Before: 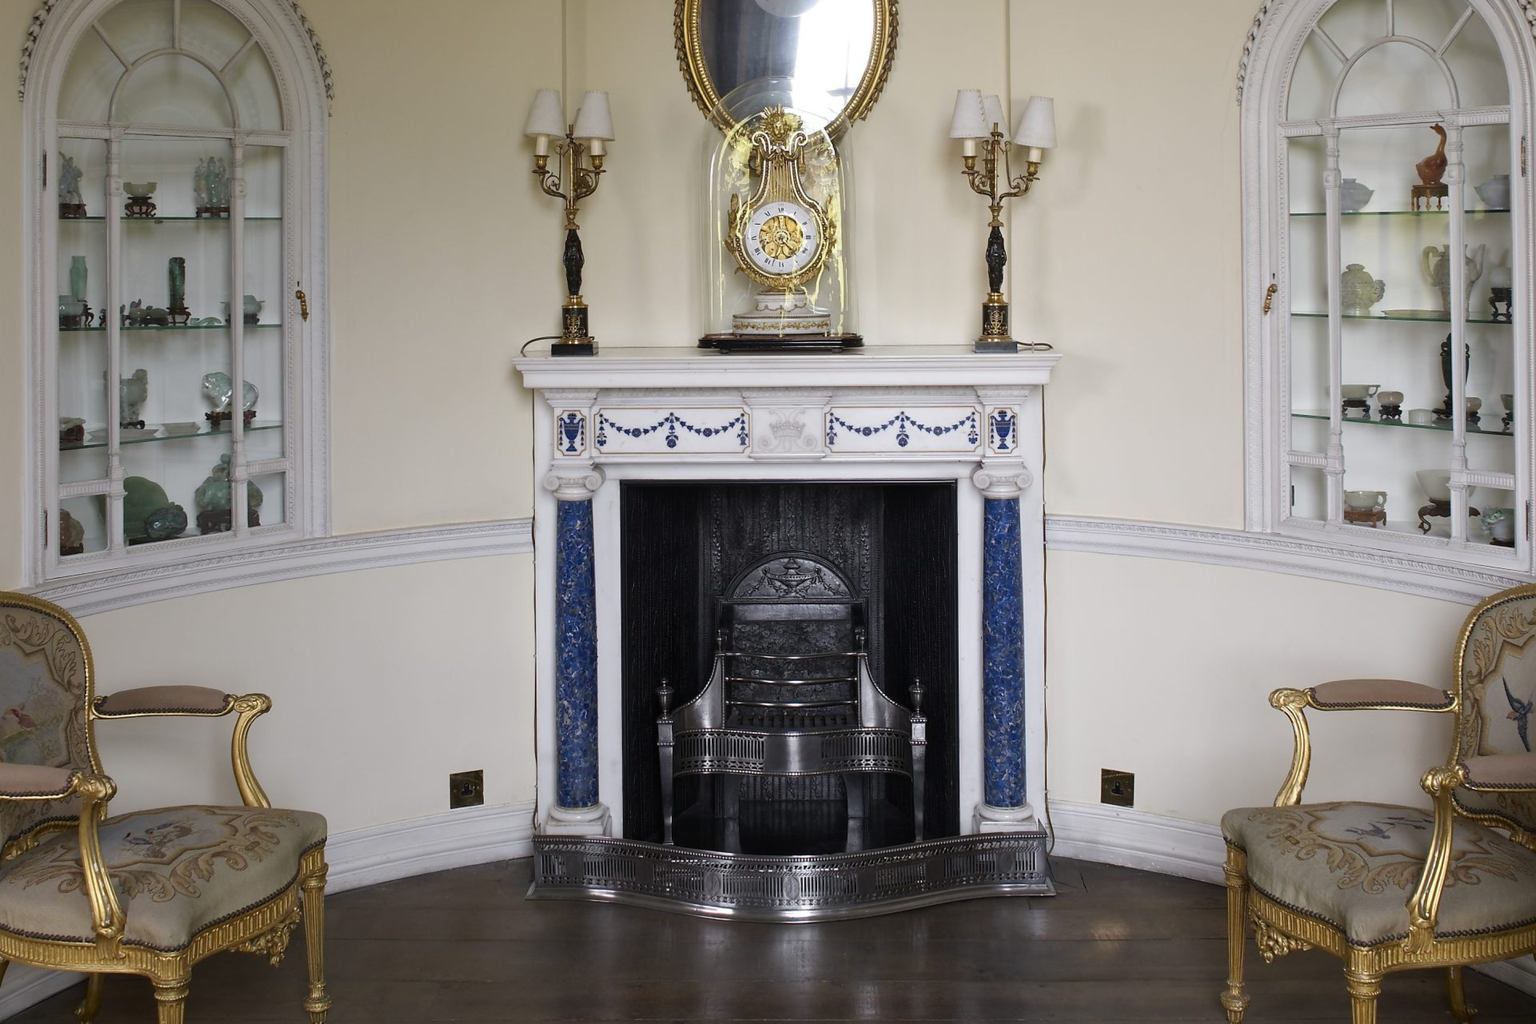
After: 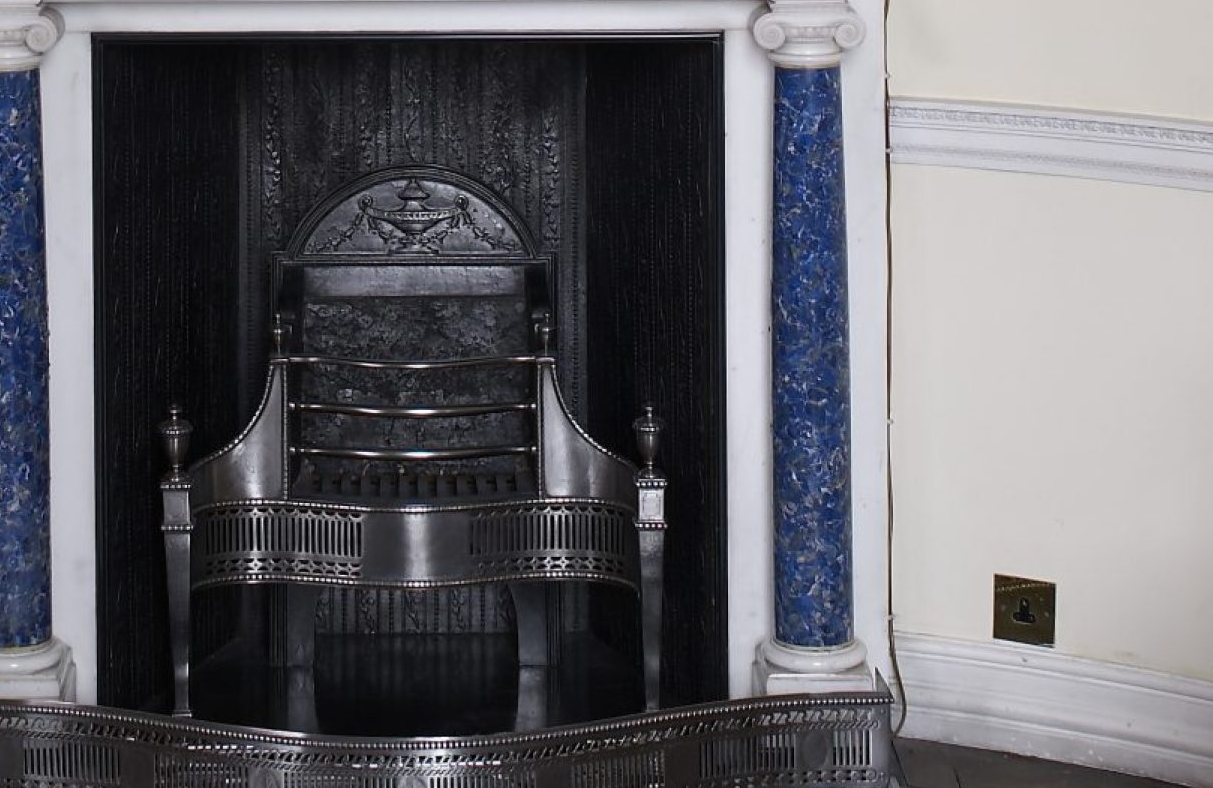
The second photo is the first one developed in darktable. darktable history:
crop: left 37.221%, top 45.169%, right 20.63%, bottom 13.777%
tone equalizer: on, module defaults
